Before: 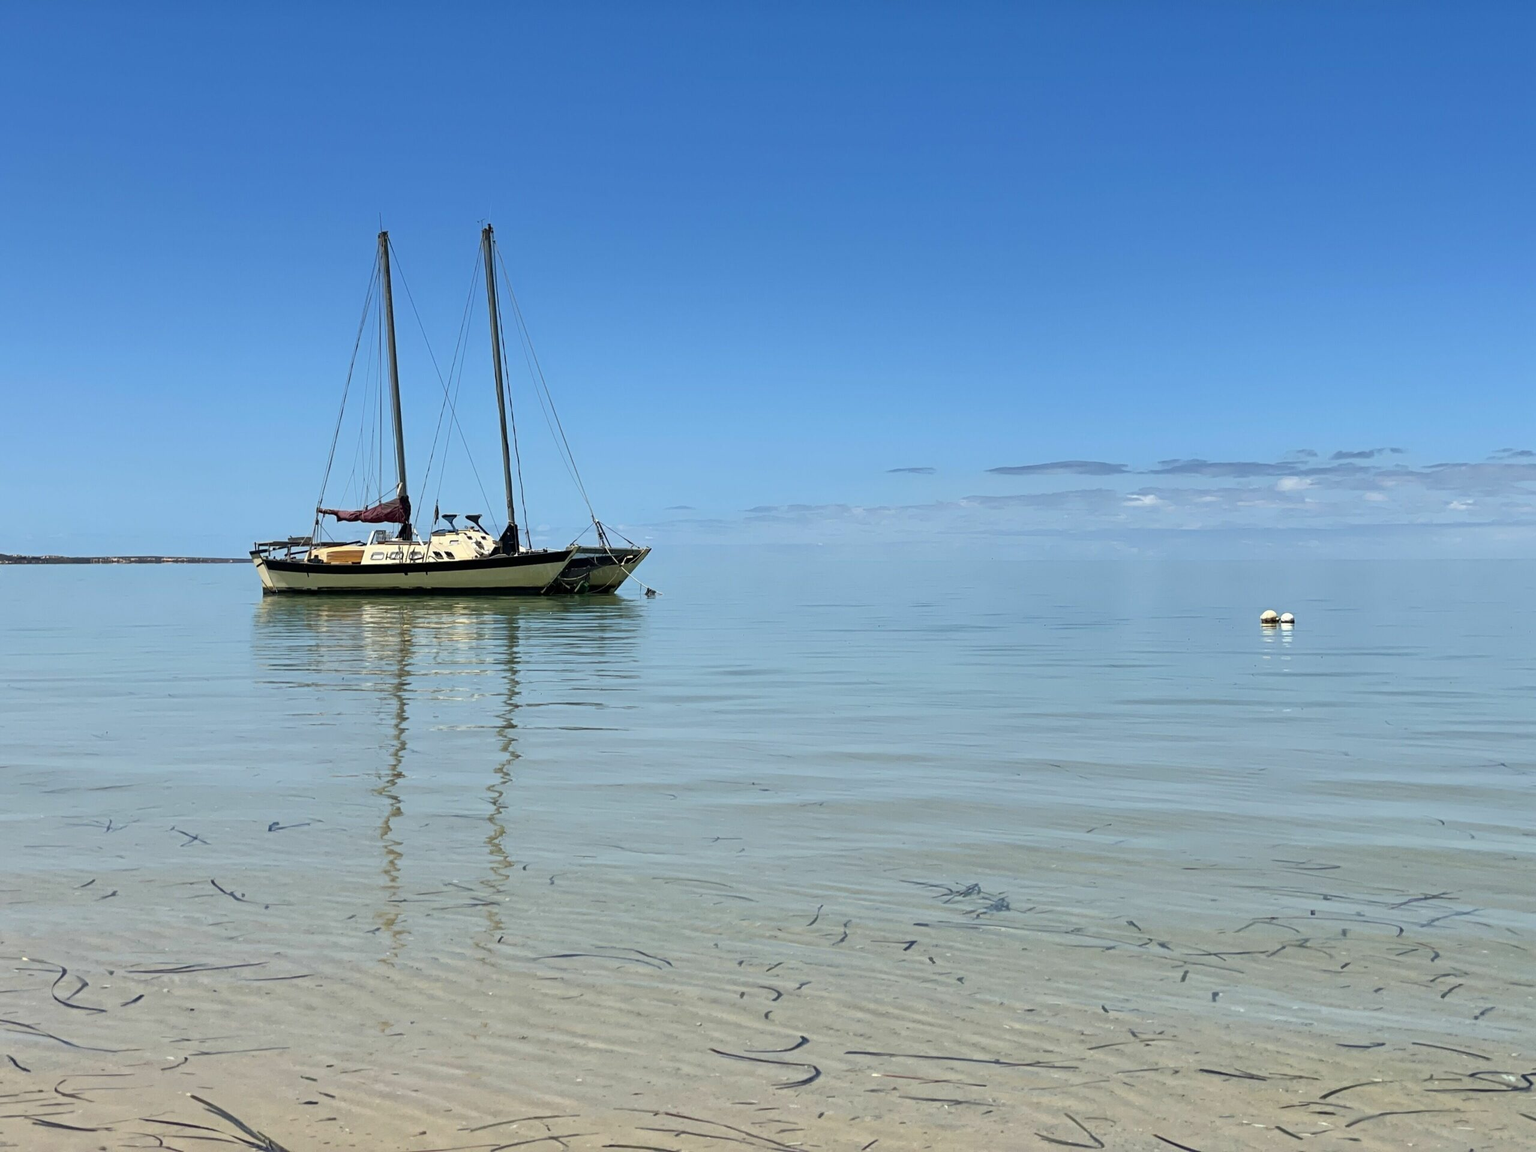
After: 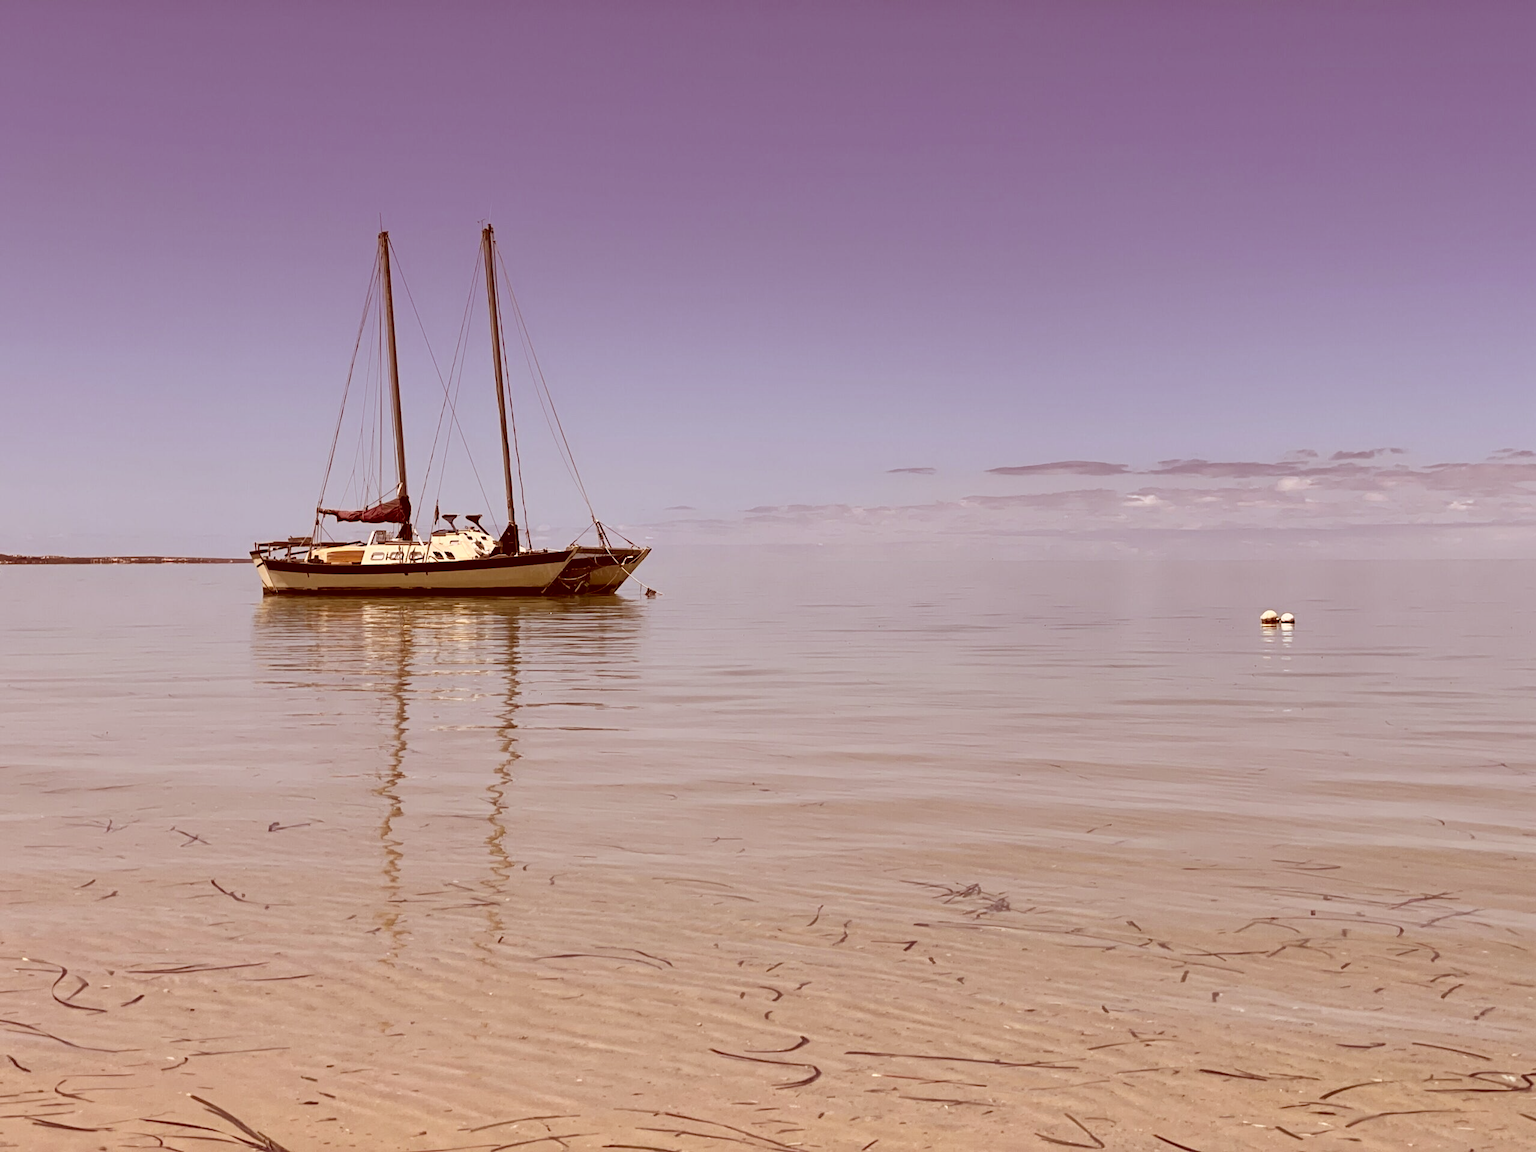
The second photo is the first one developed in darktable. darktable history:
color correction: highlights a* 9.49, highlights b* 8.66, shadows a* 39.24, shadows b* 39.2, saturation 0.781
